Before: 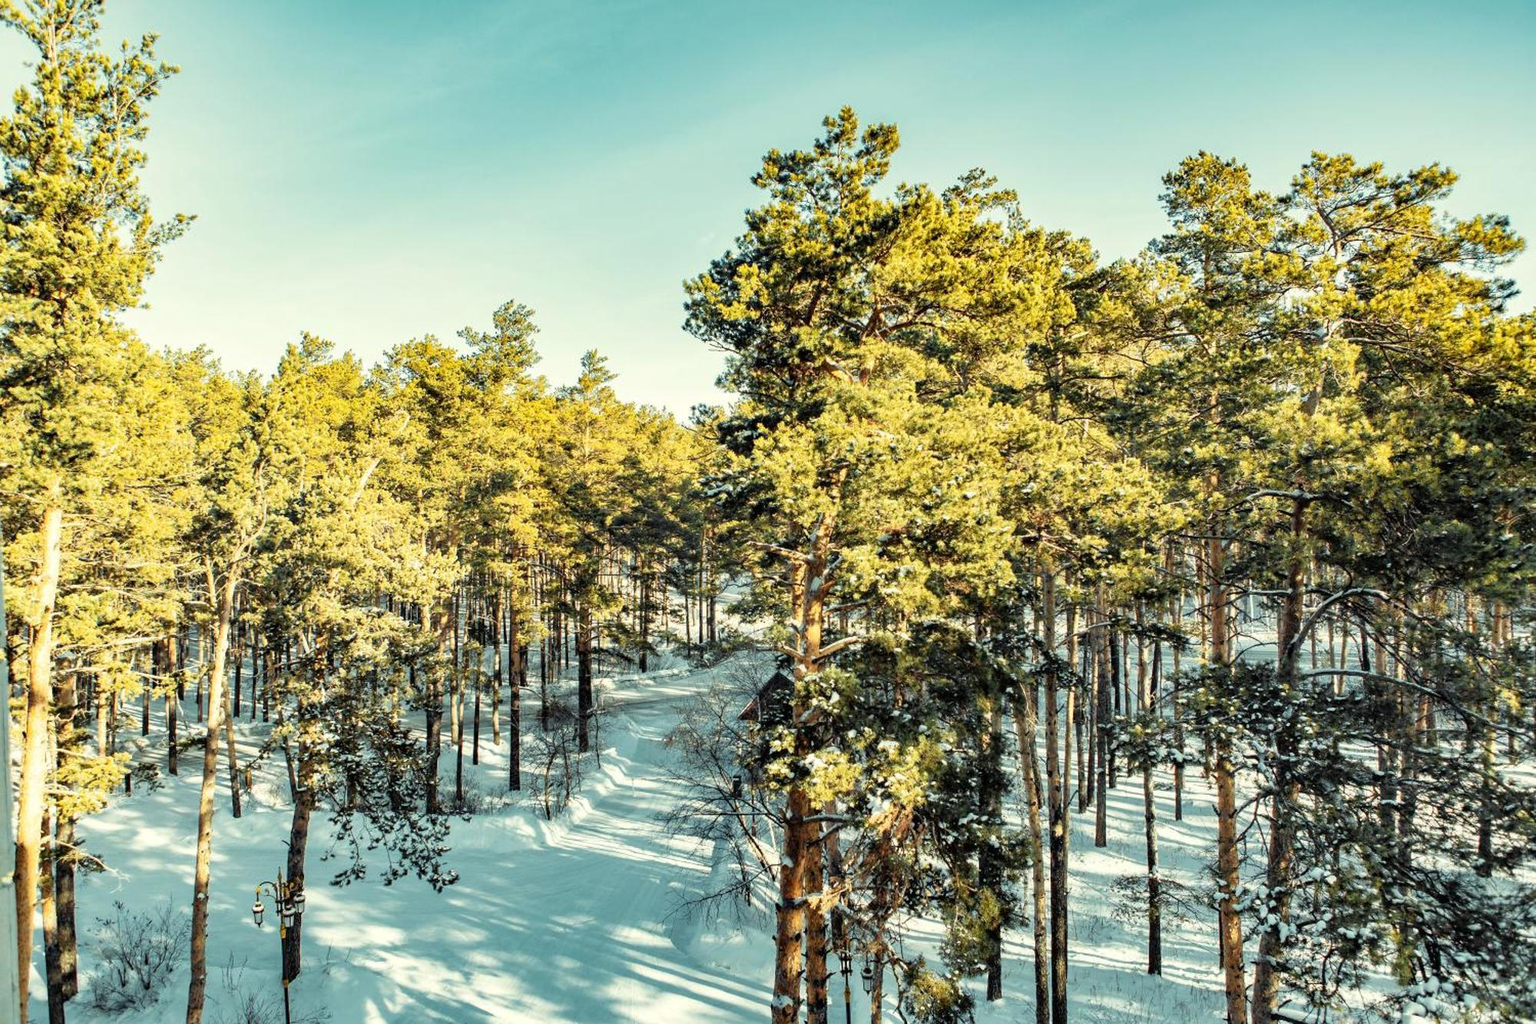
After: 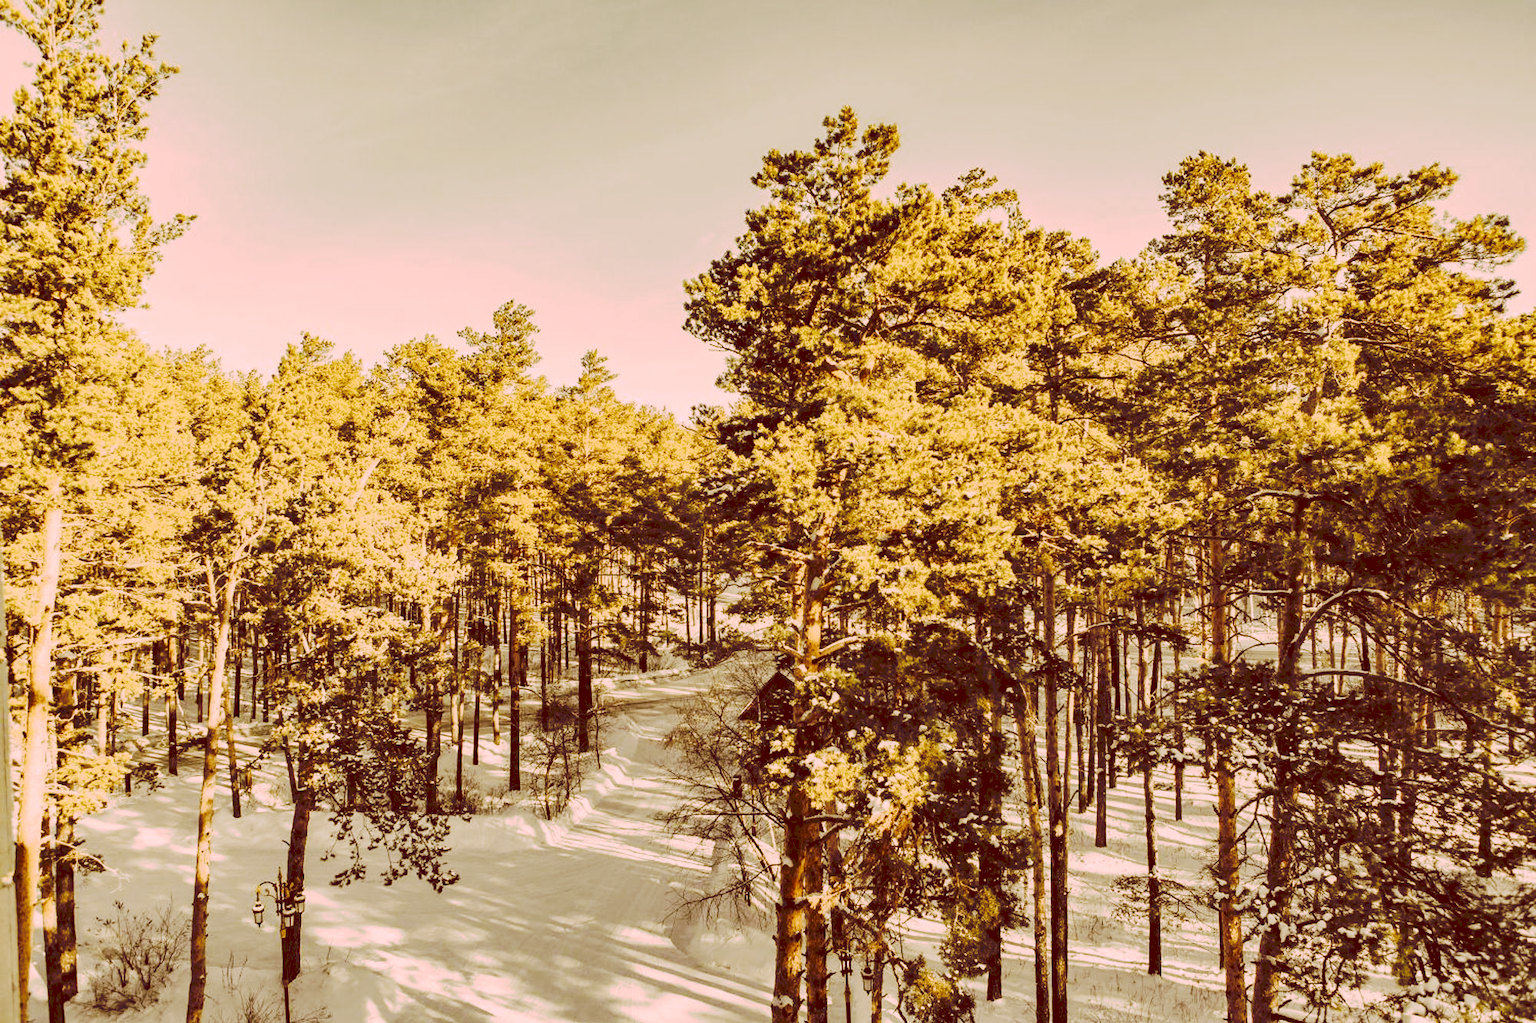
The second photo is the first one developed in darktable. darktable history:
tone curve: curves: ch0 [(0, 0) (0.003, 0.132) (0.011, 0.136) (0.025, 0.14) (0.044, 0.147) (0.069, 0.149) (0.1, 0.156) (0.136, 0.163) (0.177, 0.177) (0.224, 0.2) (0.277, 0.251) (0.335, 0.311) (0.399, 0.387) (0.468, 0.487) (0.543, 0.585) (0.623, 0.675) (0.709, 0.742) (0.801, 0.81) (0.898, 0.867) (1, 1)], preserve colors none
color look up table: target L [96.47, 91.39, 87.51, 86.87, 77.19, 74.02, 53.79, 51.51, 50.17, 46.92, 31.75, 10.23, 10.34, 74.31, 71.01, 65.24, 58.33, 53.7, 54.45, 52.67, 41.4, 34.5, 33.54, 31.93, 20.74, 16.48, 95.78, 89.52, 71.31, 65.11, 74.7, 68.18, 79.5, 49.93, 72.41, 39.08, 37.11, 41.47, 14.17, 34.24, 11.38, 93.35, 80.57, 76.39, 75.76, 79.57, 54.19, 43.55, 33.25], target a [9.81, 18.28, -14.93, -6.352, -1.109, -10.32, 10.47, -16.63, 0.362, -7.268, 5.952, 45.84, 46.33, 27.66, 19.95, 42.59, 54.83, 27.24, 67.92, 50.48, 29.59, 49.03, 29.85, 47.31, 30.93, 57.82, 17.33, 26.7, 30.65, 43.53, 36.25, 21.38, 21.96, 63.43, 27.55, 20.49, 46.23, 27.02, 43.59, 42.35, 48.4, 15.34, 4.9, -2.95, 7.515, 18.45, 8.649, 13.2, 11], target b [55.93, 31.89, 67.23, 15.37, 71.52, 50.5, 50.86, 47.09, 48.64, 35.28, 54.26, 17.4, 17.59, 38.7, 65.37, 63.29, 21.95, 29.32, 30.7, 53.85, 70.61, 59.03, 57.2, 54.38, 35.49, 28.15, -0.057, -7.473, 15.55, -2.741, -22.41, 8.574, -15.86, -0.626, -23.81, 21.78, 6.143, -0.902, 24.06, -19.67, 19.1, -1.154, -2.432, 16.75, 22.43, -13.87, 20.32, 5.873, 34.37], num patches 49
